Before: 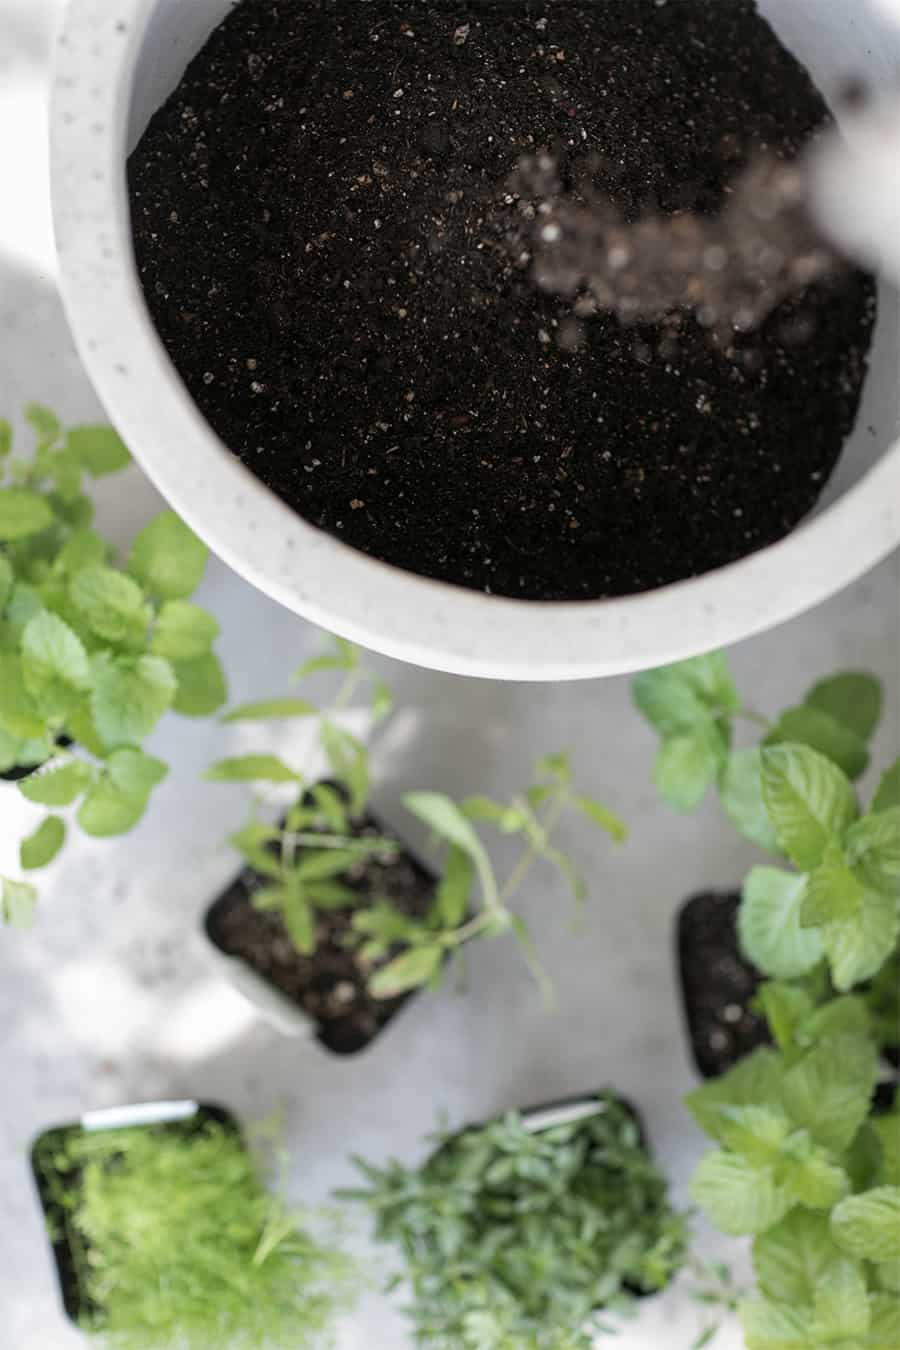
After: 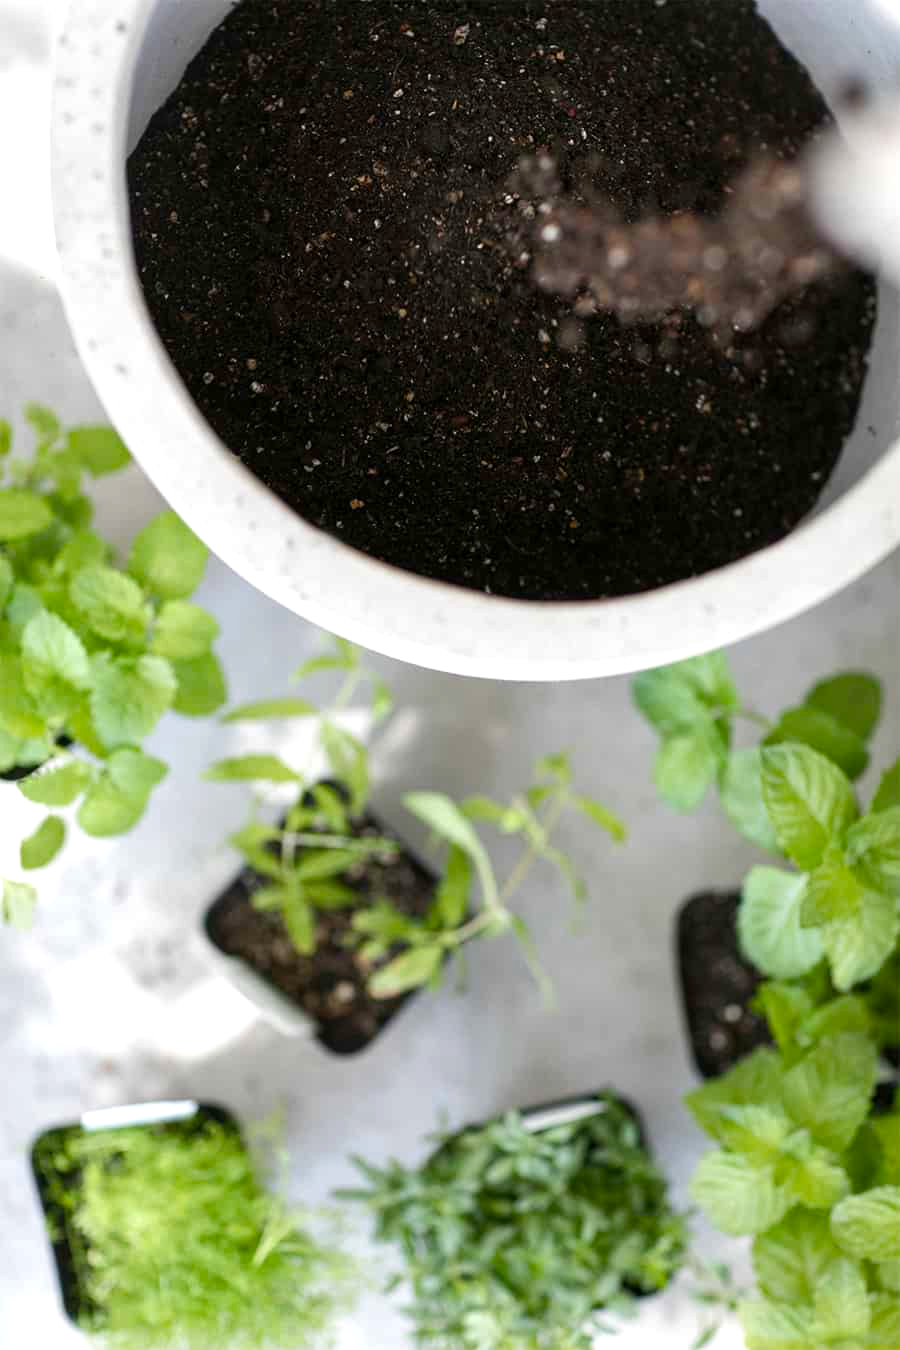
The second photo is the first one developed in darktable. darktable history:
color balance rgb: power › hue 60.14°, perceptual saturation grading › global saturation 20%, perceptual saturation grading › highlights -24.901%, perceptual saturation grading › shadows 49.54%, perceptual brilliance grading › highlights 9.663%, perceptual brilliance grading › mid-tones 4.892%, global vibrance 20%
